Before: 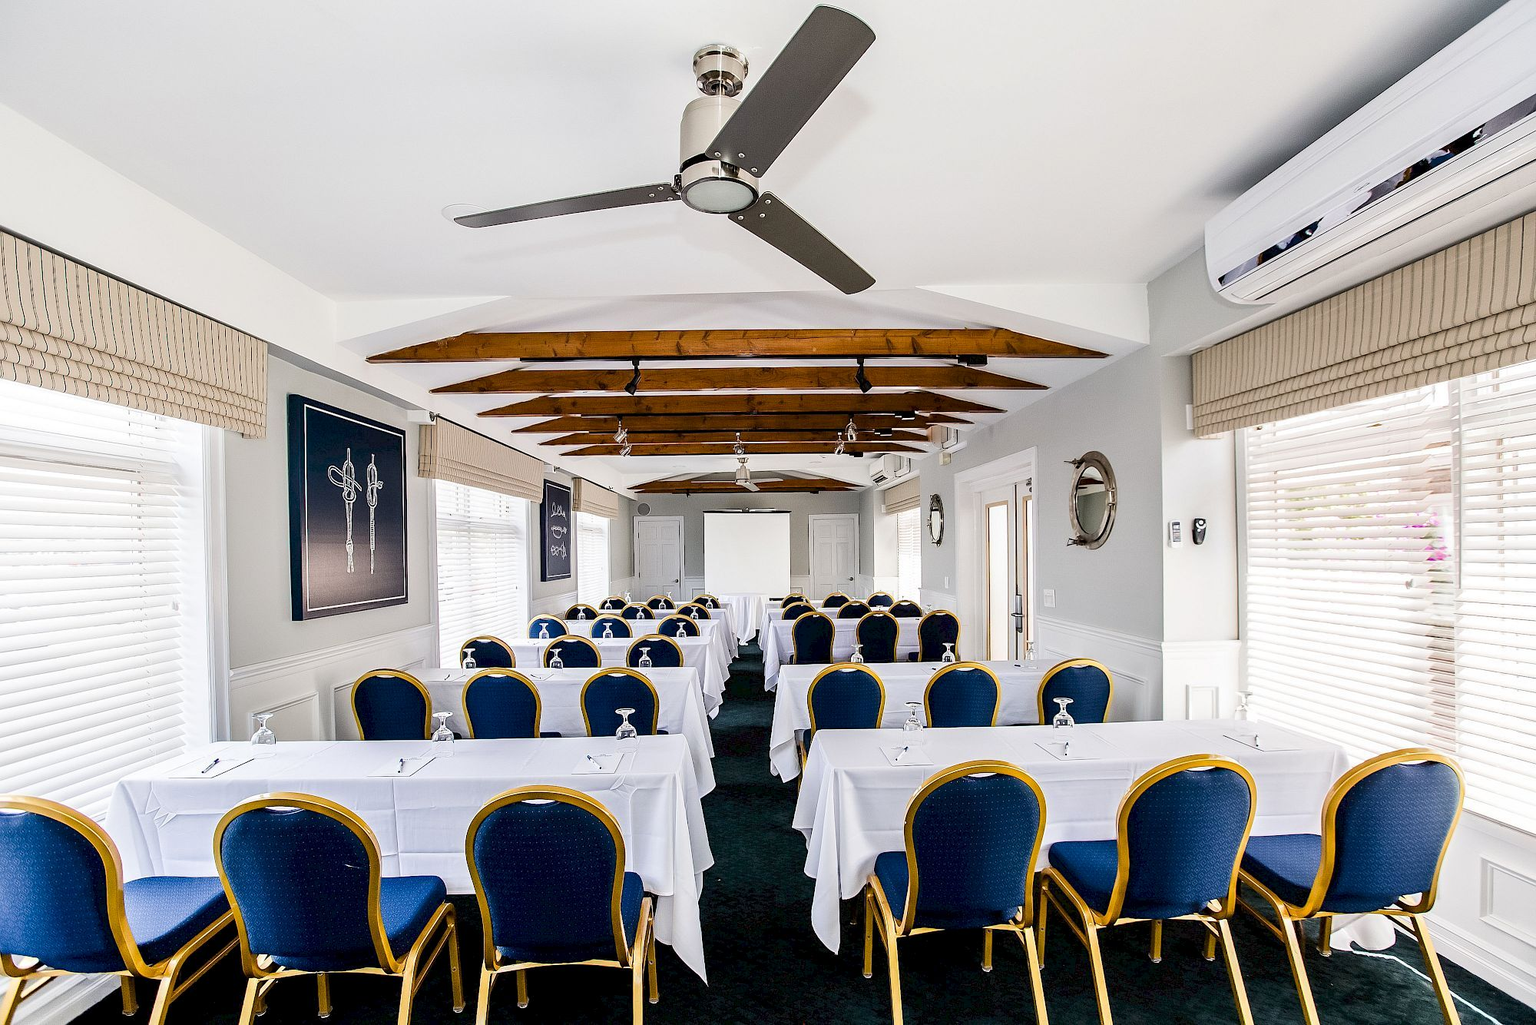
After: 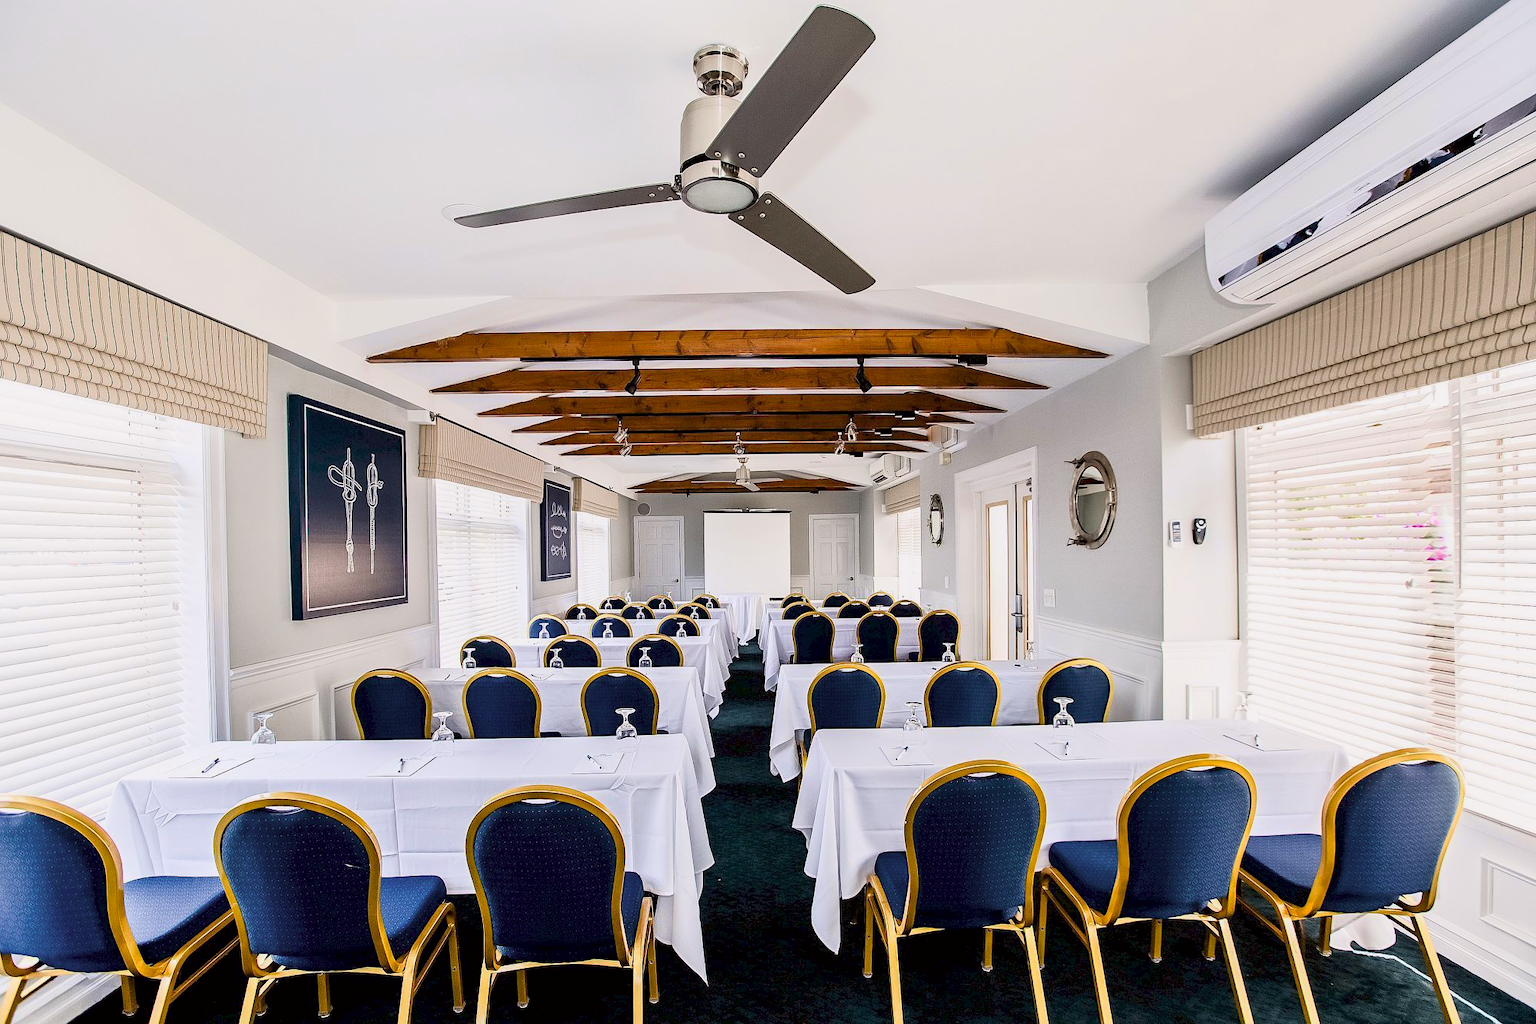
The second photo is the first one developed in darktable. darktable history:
tone curve: curves: ch0 [(0.013, 0) (0.061, 0.068) (0.239, 0.256) (0.502, 0.505) (0.683, 0.676) (0.761, 0.773) (0.858, 0.858) (0.987, 0.945)]; ch1 [(0, 0) (0.172, 0.123) (0.304, 0.288) (0.414, 0.44) (0.472, 0.473) (0.502, 0.508) (0.521, 0.528) (0.583, 0.595) (0.654, 0.673) (0.728, 0.761) (1, 1)]; ch2 [(0, 0) (0.411, 0.424) (0.485, 0.476) (0.502, 0.502) (0.553, 0.557) (0.57, 0.576) (1, 1)], color space Lab, independent channels, preserve colors none
